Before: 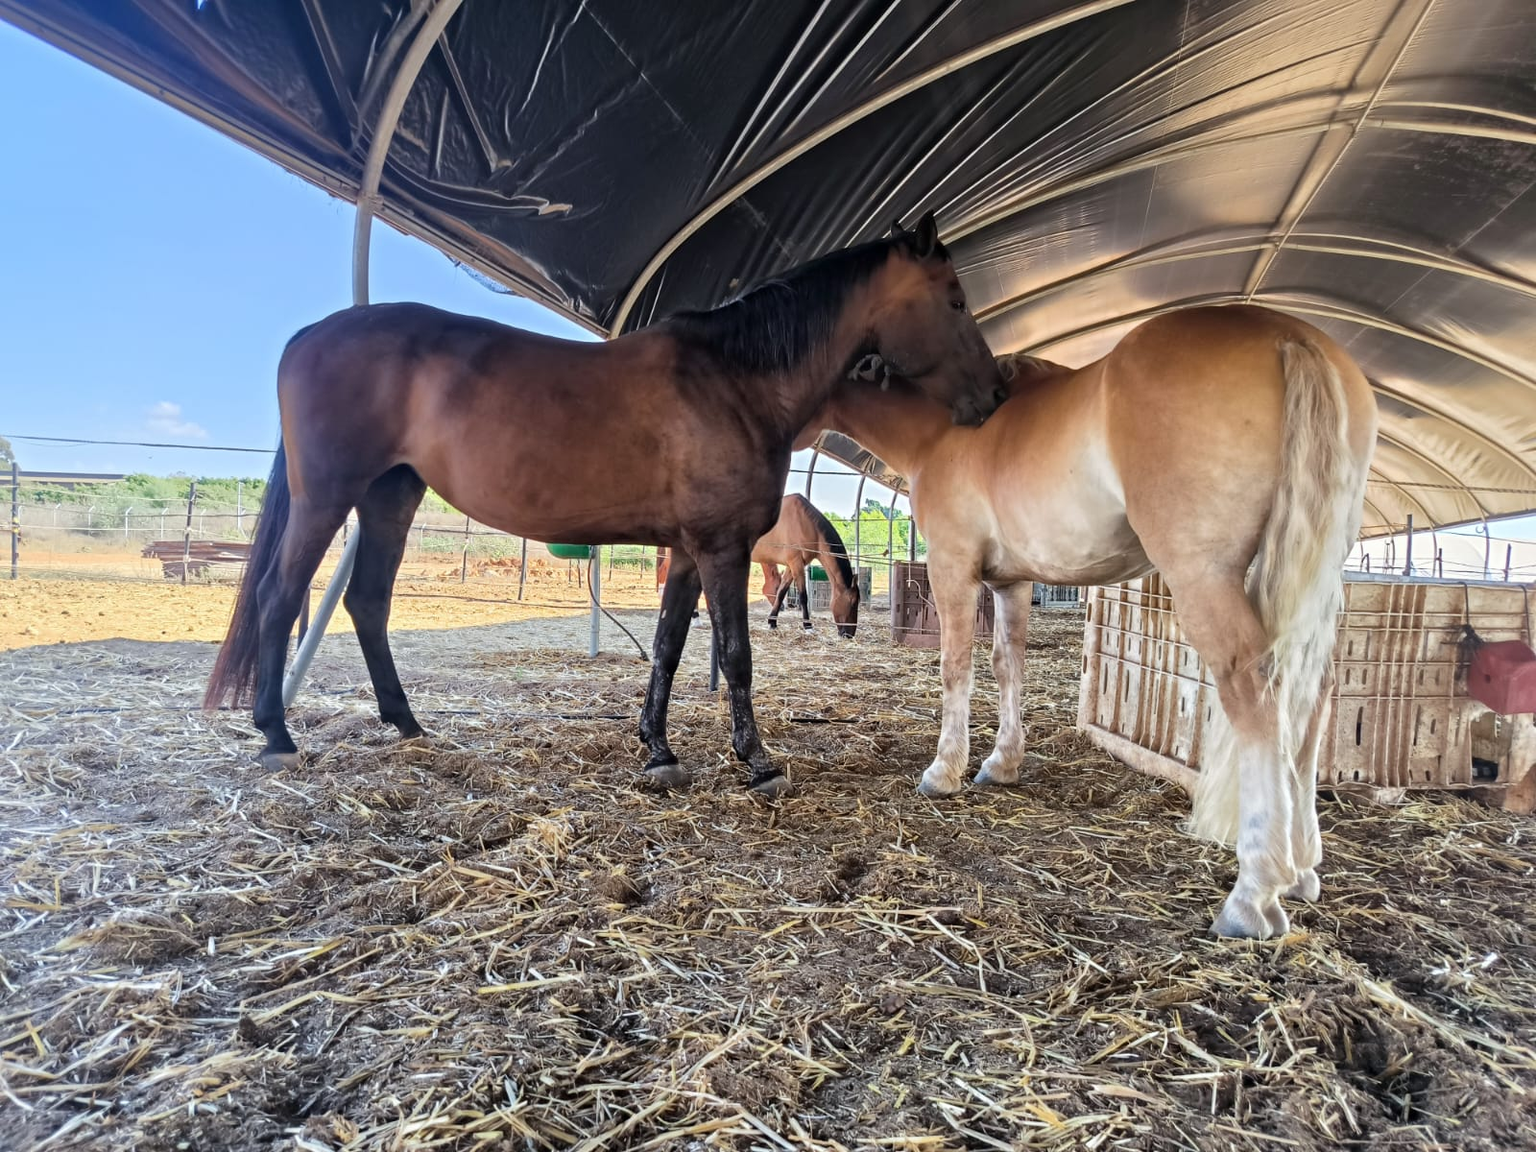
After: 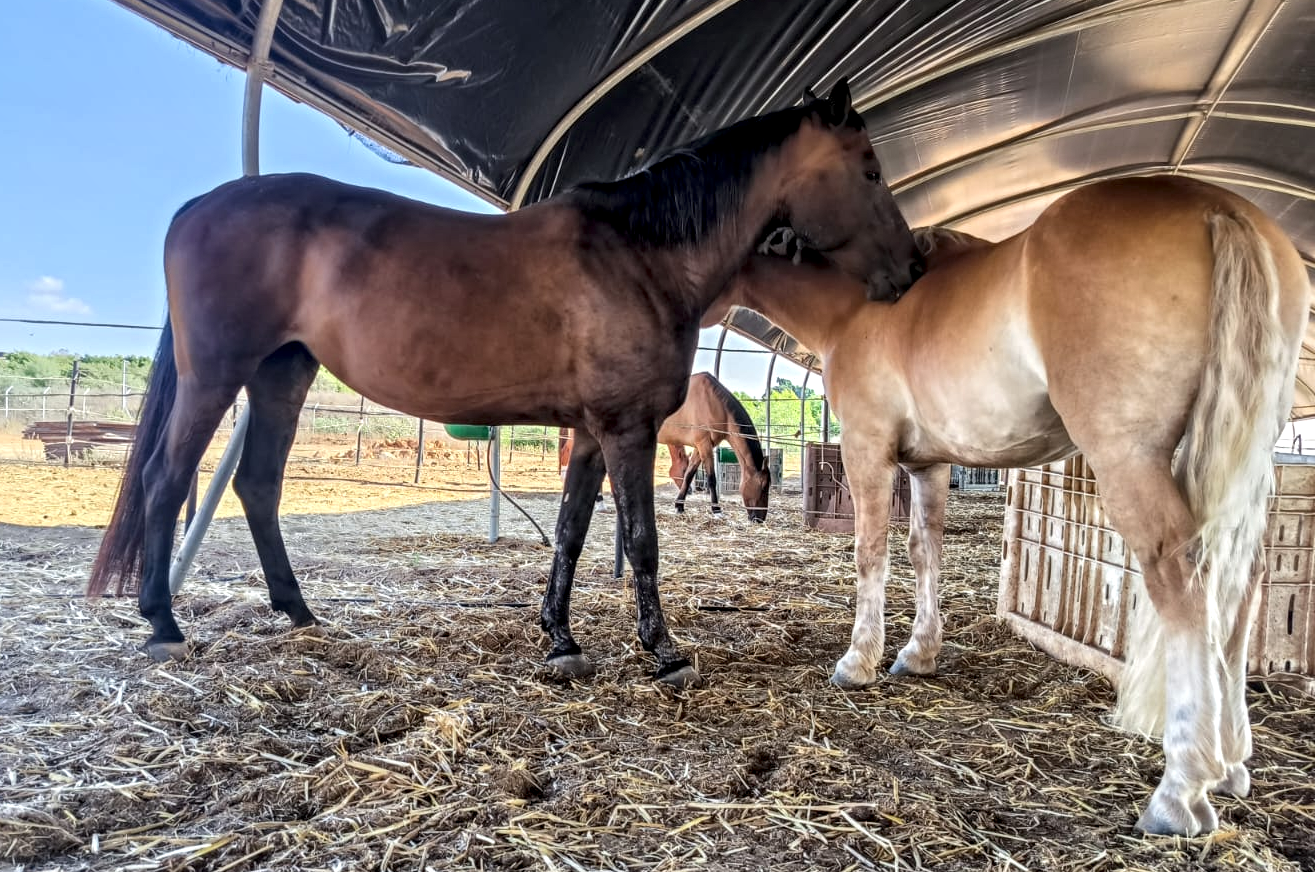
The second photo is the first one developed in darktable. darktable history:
crop: left 7.854%, top 11.875%, right 9.928%, bottom 15.407%
local contrast: highlights 59%, detail 146%
